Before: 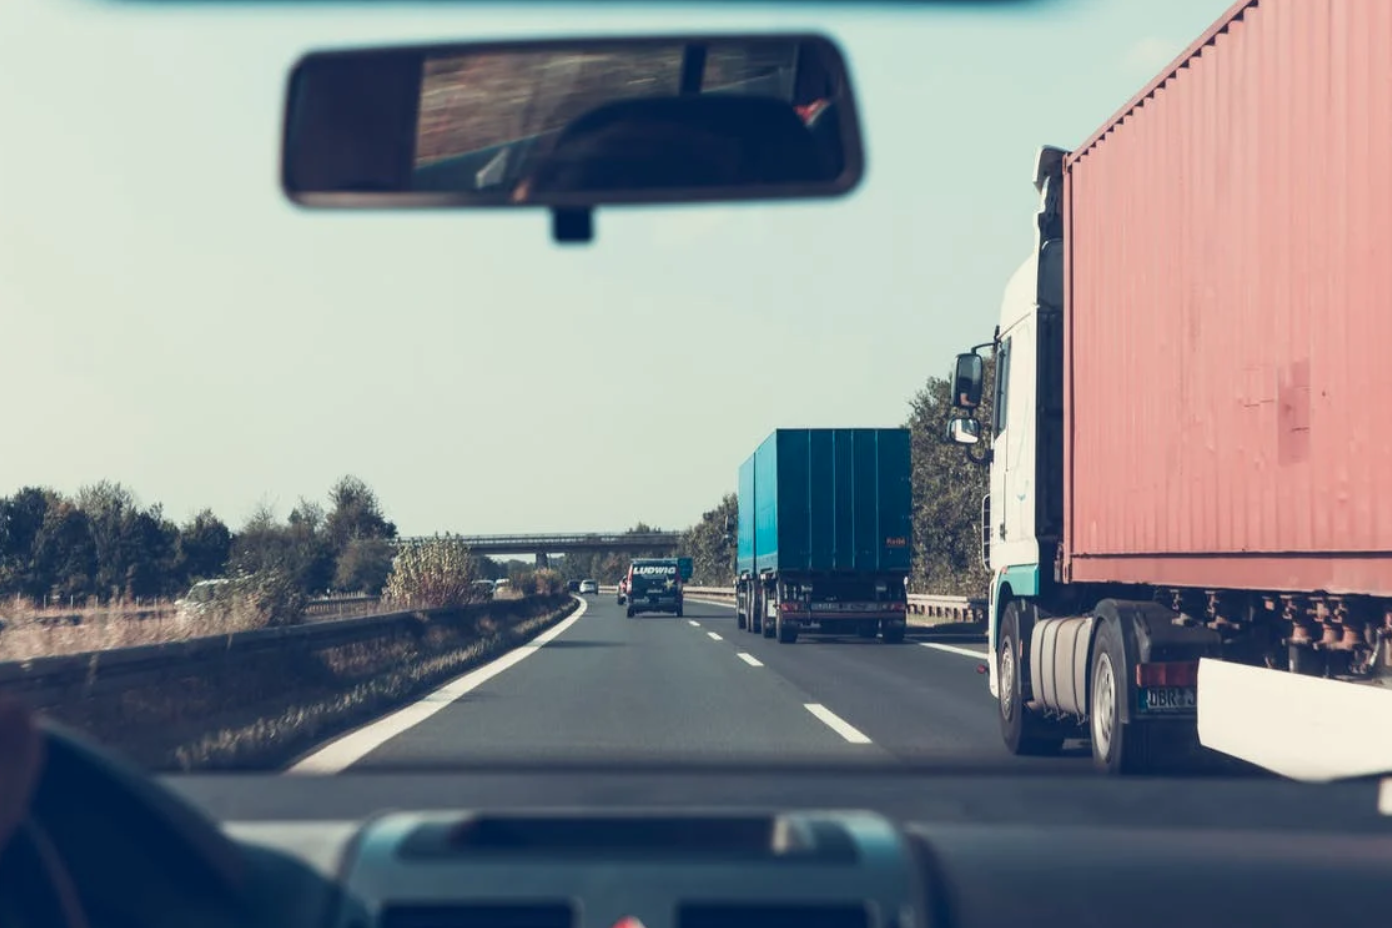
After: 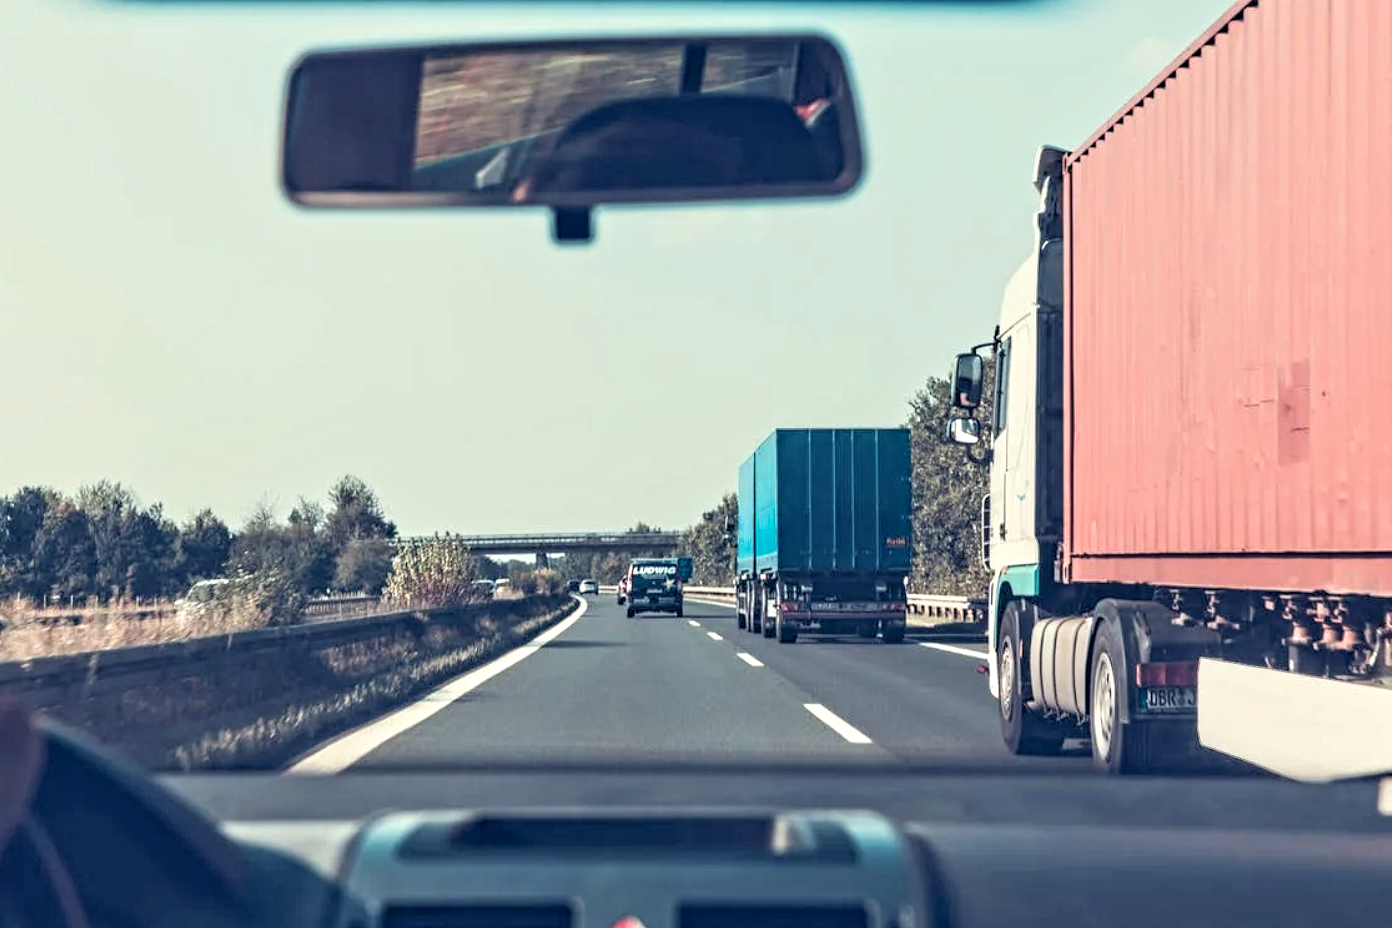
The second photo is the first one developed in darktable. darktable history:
color balance rgb: perceptual saturation grading › global saturation 19.342%, global vibrance 0.698%
tone equalizer: edges refinement/feathering 500, mask exposure compensation -1.57 EV, preserve details guided filter
contrast brightness saturation: brightness 0.146
contrast equalizer: octaves 7, y [[0.5, 0.542, 0.583, 0.625, 0.667, 0.708], [0.5 ×6], [0.5 ×6], [0 ×6], [0 ×6]]
